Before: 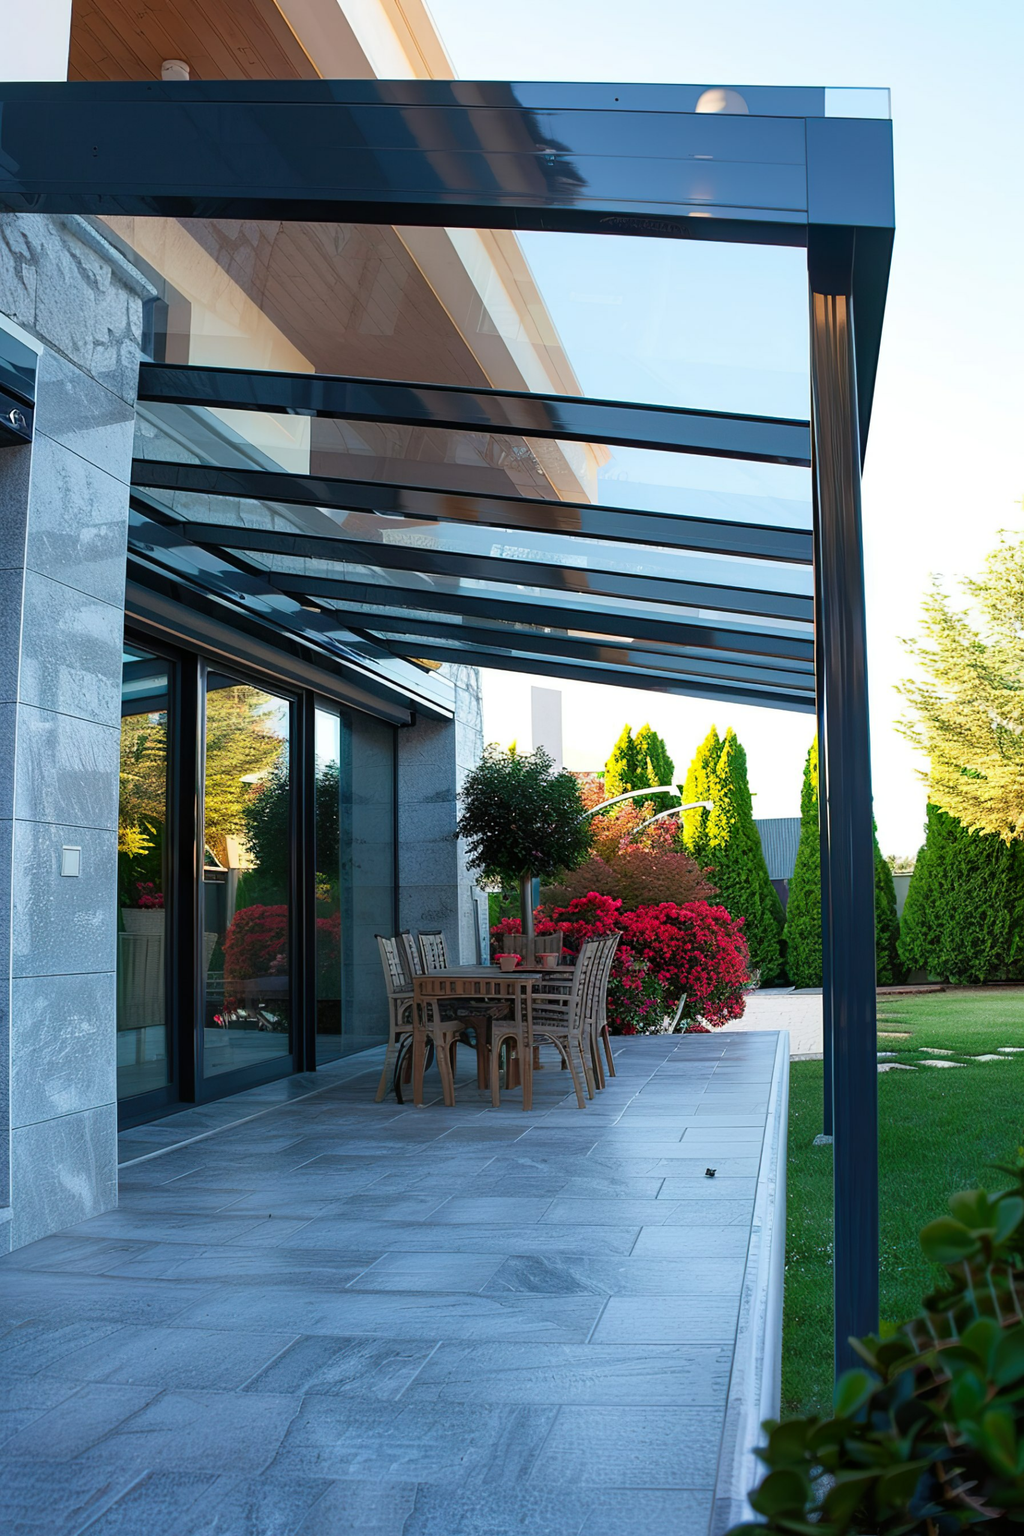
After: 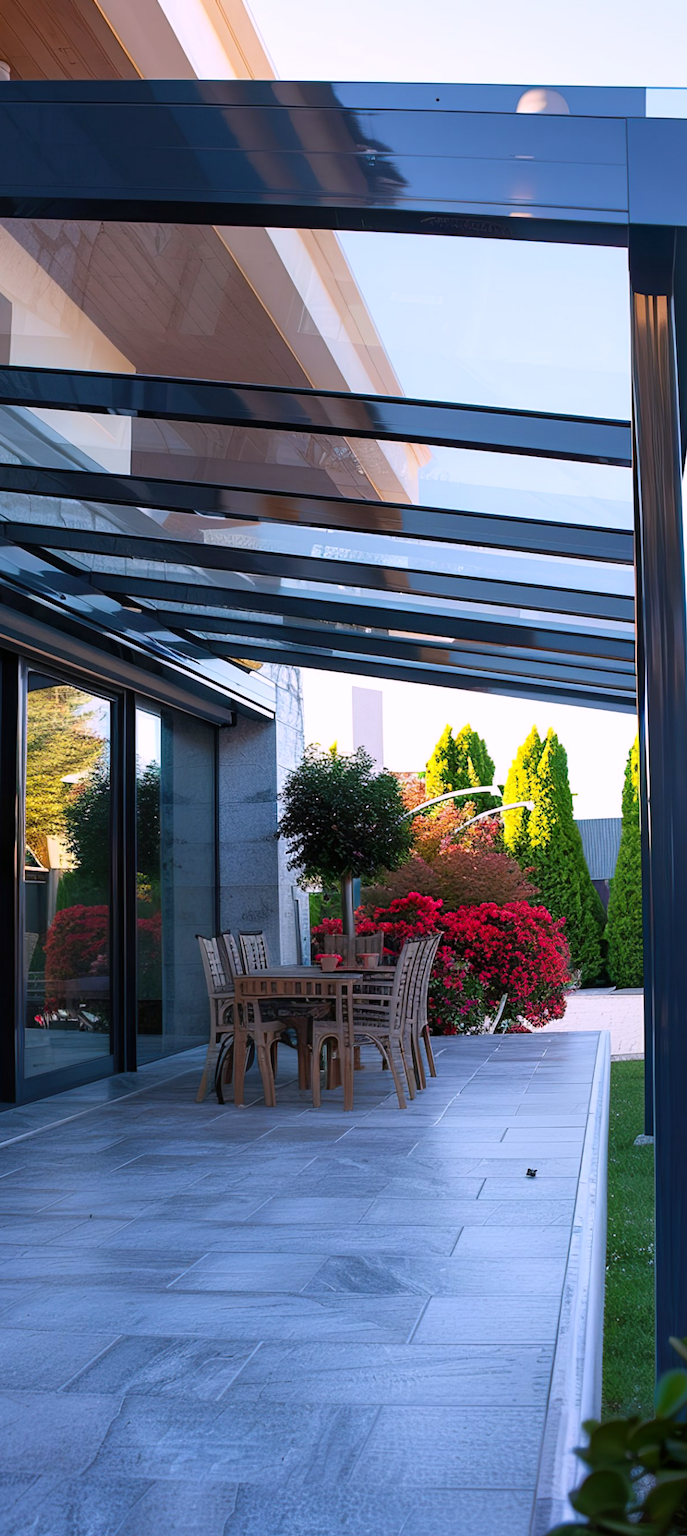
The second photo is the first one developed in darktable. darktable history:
crop and rotate: left 17.518%, right 15.346%
color calibration: output R [1.063, -0.012, -0.003, 0], output B [-0.079, 0.047, 1, 0], gray › normalize channels true, illuminant as shot in camera, x 0.369, y 0.376, temperature 4325.19 K, gamut compression 0.021
